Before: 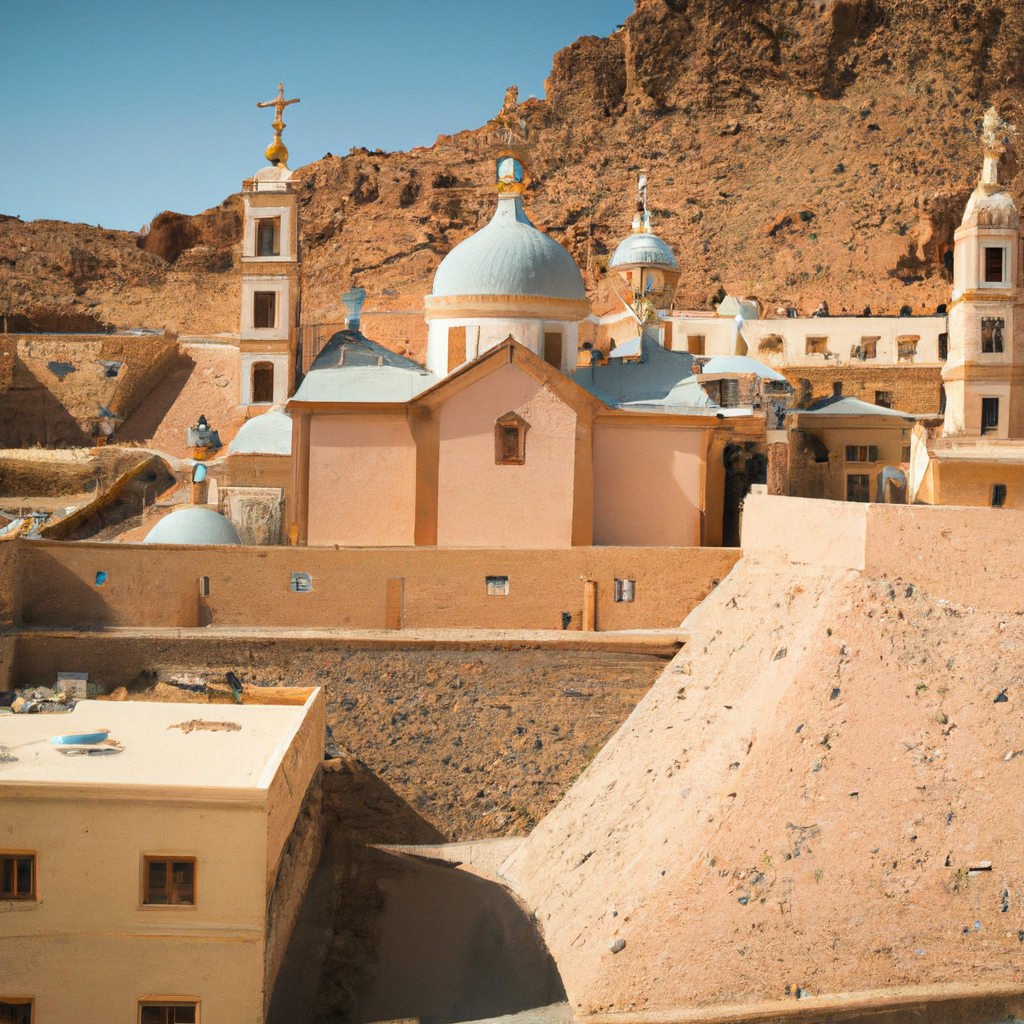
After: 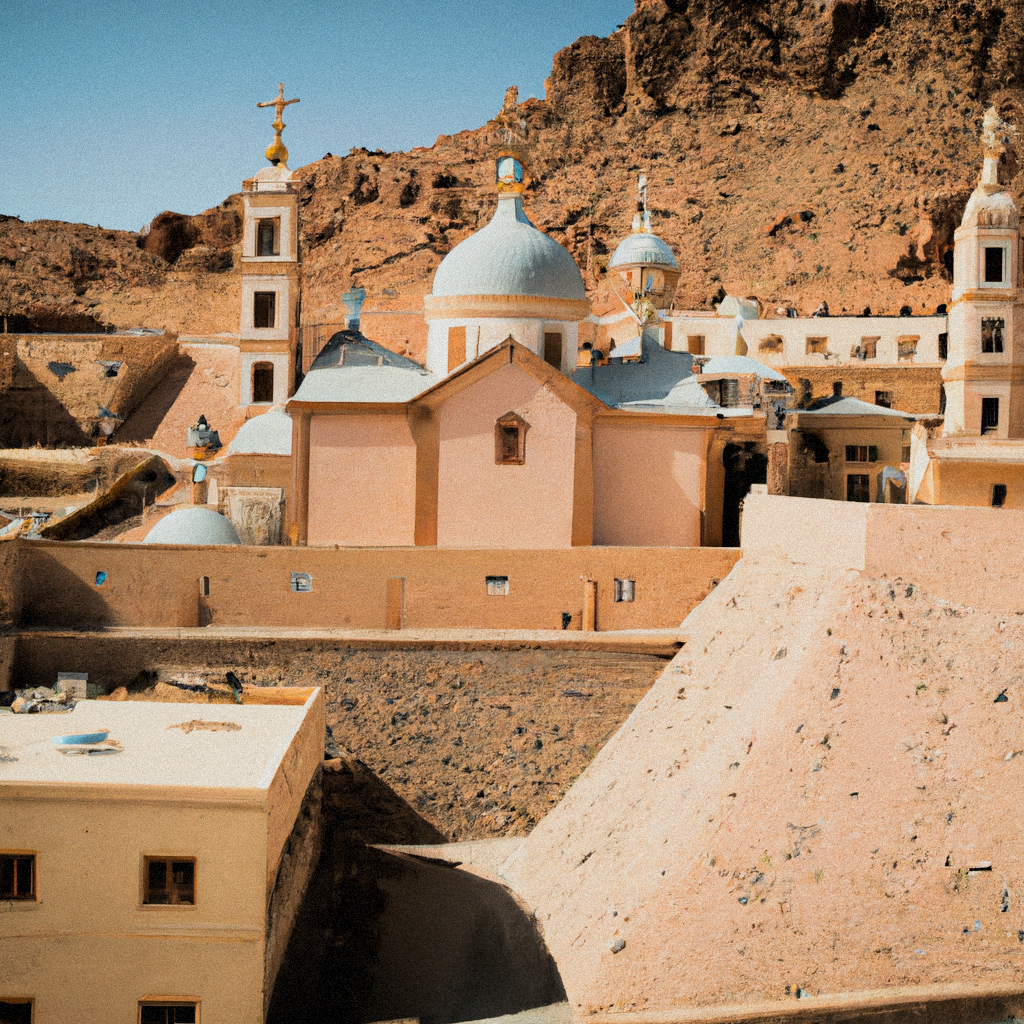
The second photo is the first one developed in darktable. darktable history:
white balance: red 1, blue 1
grain: mid-tones bias 0%
exposure: compensate highlight preservation false
filmic rgb: black relative exposure -5 EV, hardness 2.88, contrast 1.3, highlights saturation mix -30%
